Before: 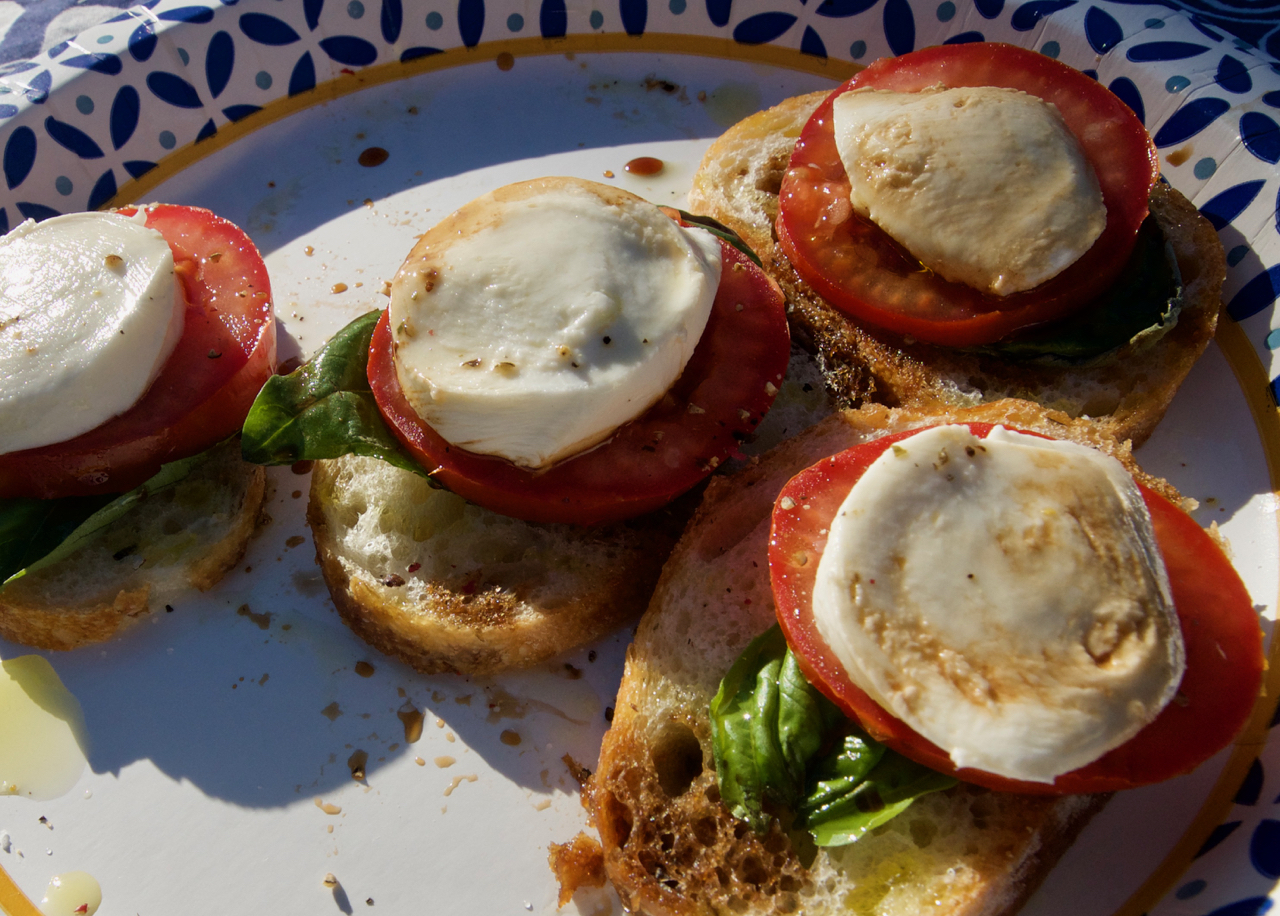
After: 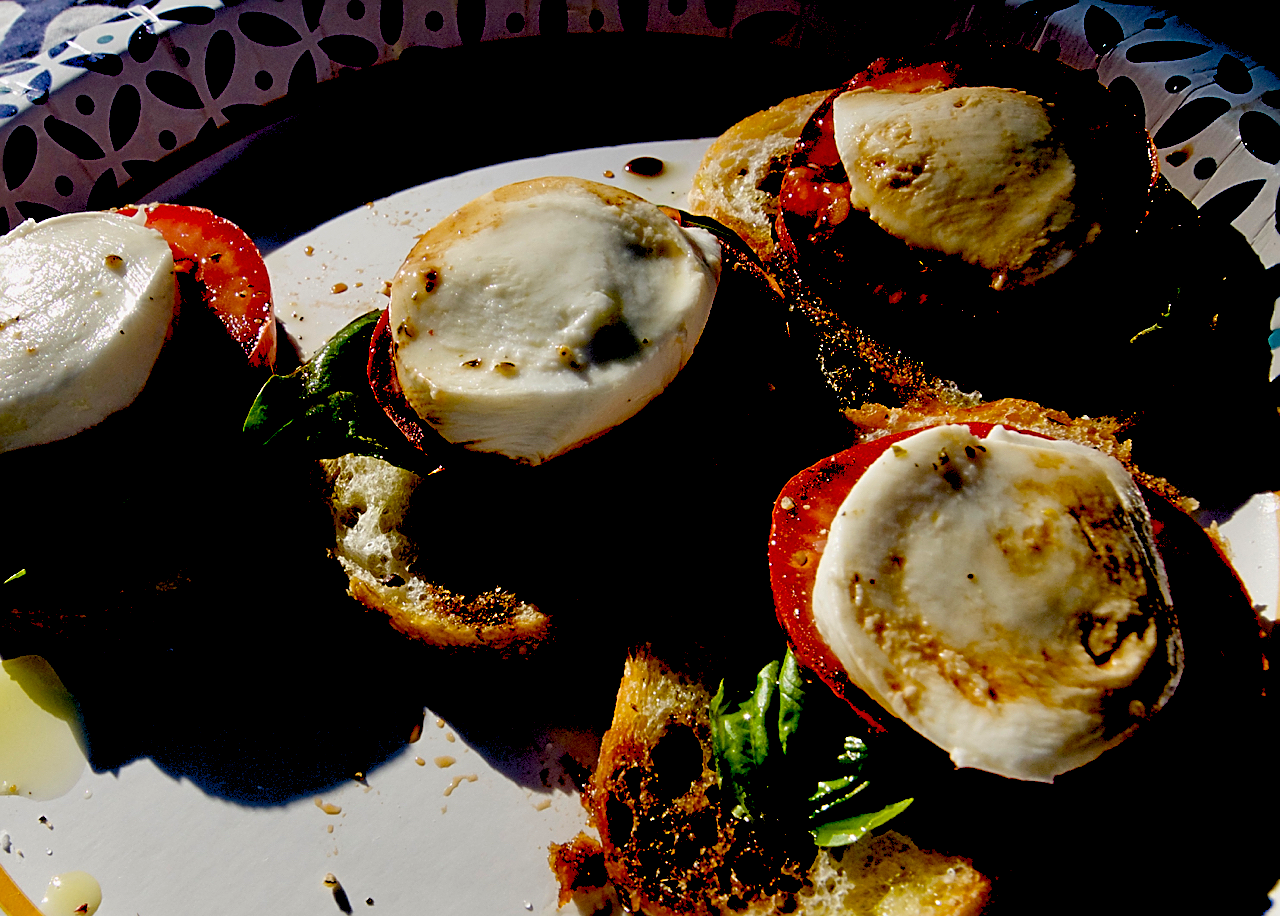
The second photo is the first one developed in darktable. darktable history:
exposure: black level correction 0.1, exposure -0.092 EV, compensate highlight preservation false
sharpen: on, module defaults
levels: levels [0.016, 0.492, 0.969]
